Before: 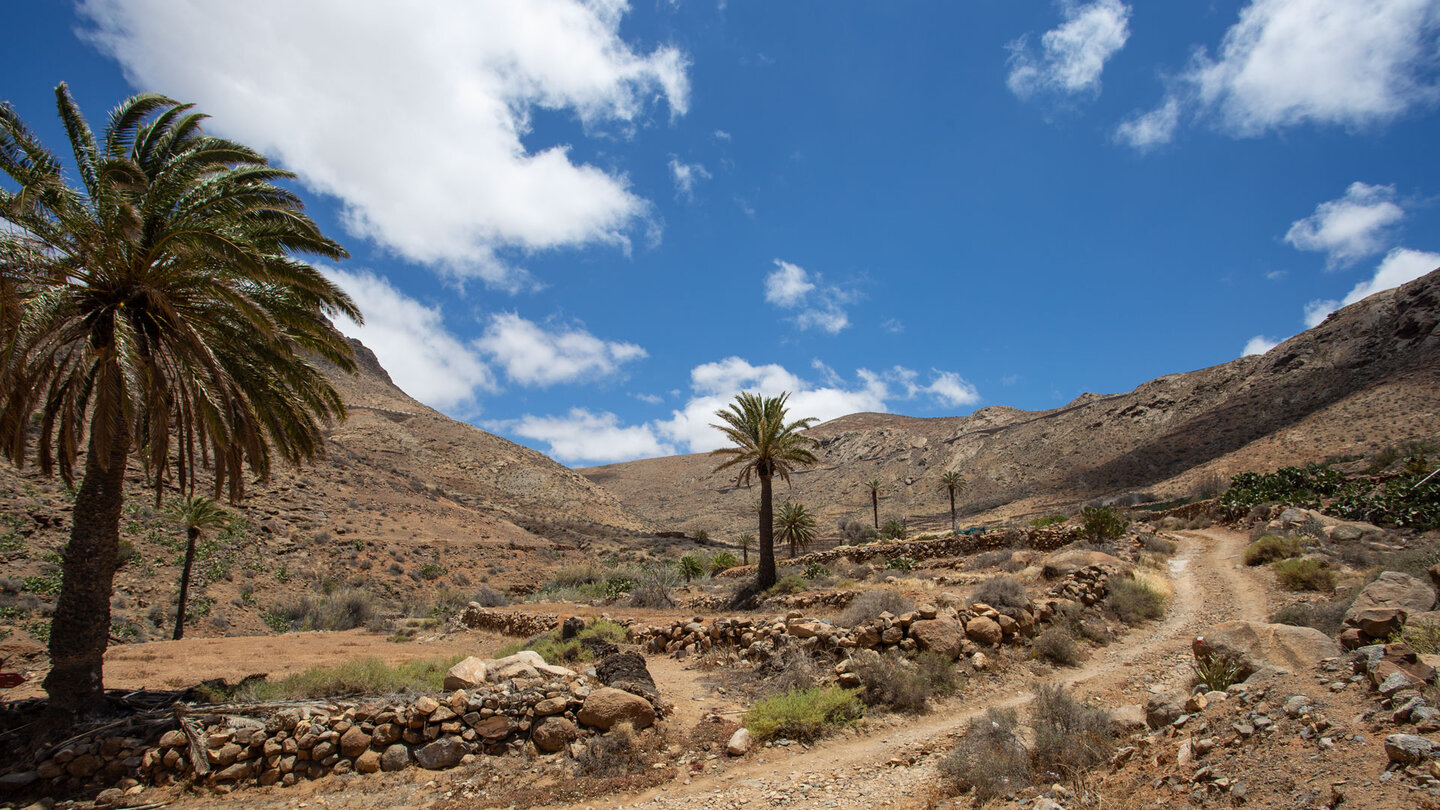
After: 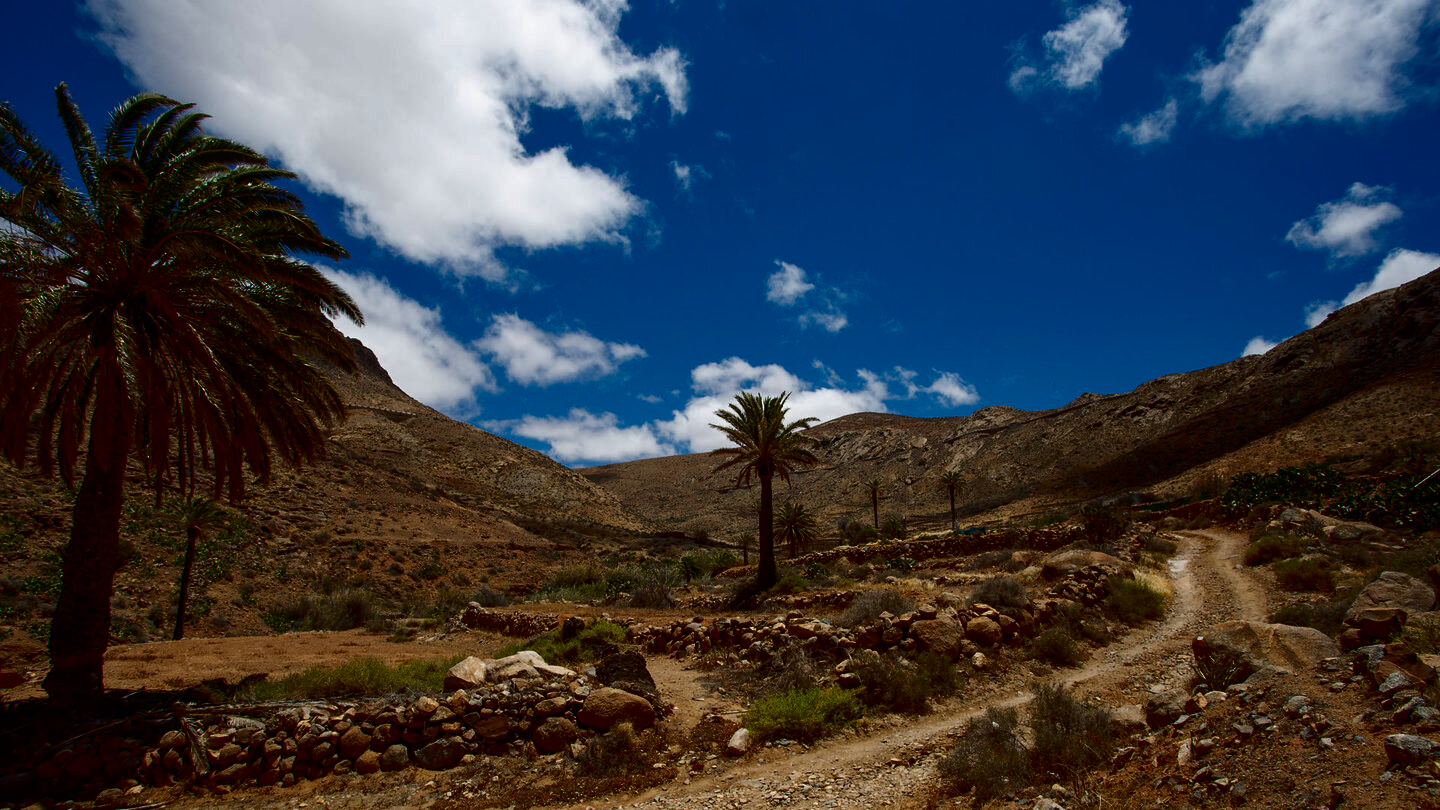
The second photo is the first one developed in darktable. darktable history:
contrast brightness saturation: contrast 0.092, brightness -0.597, saturation 0.17
